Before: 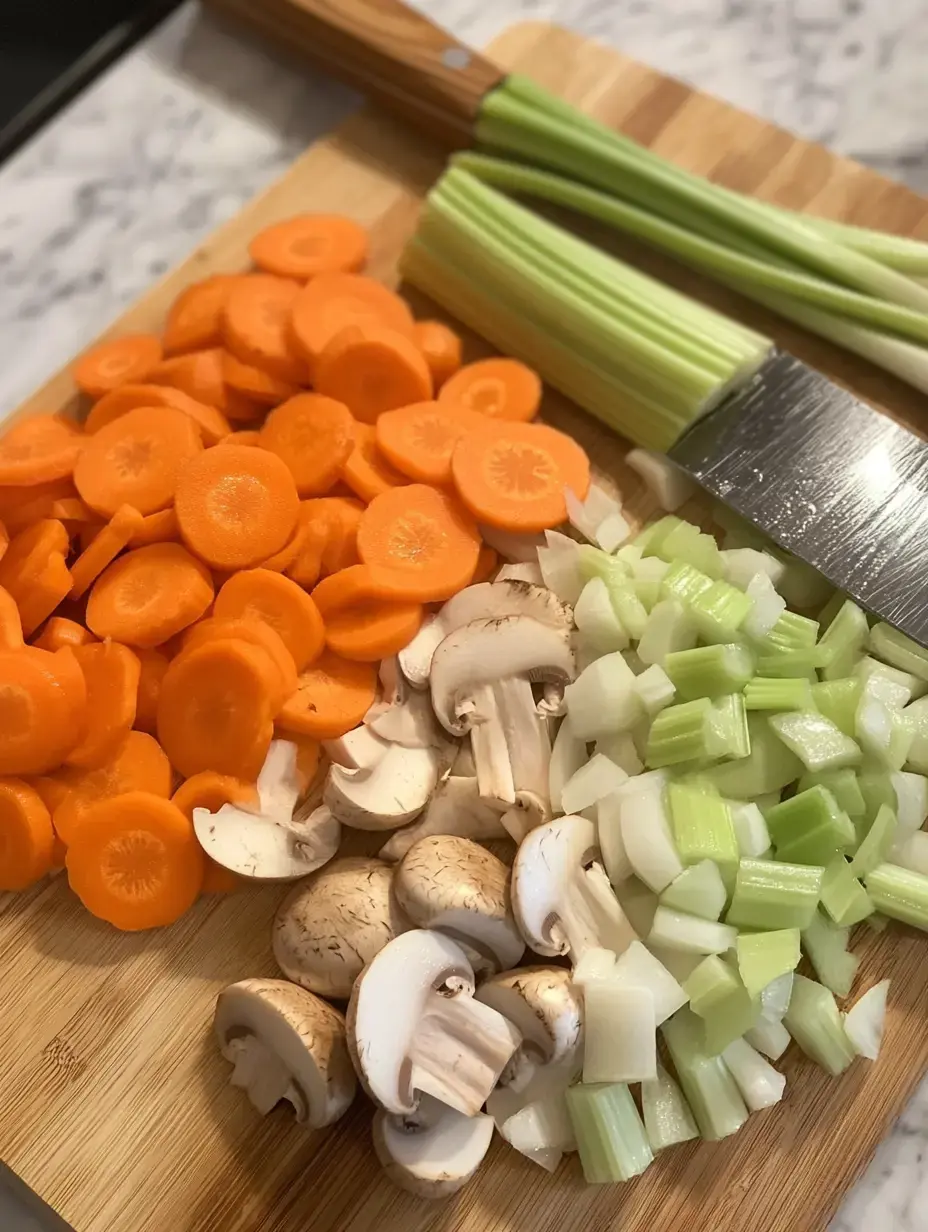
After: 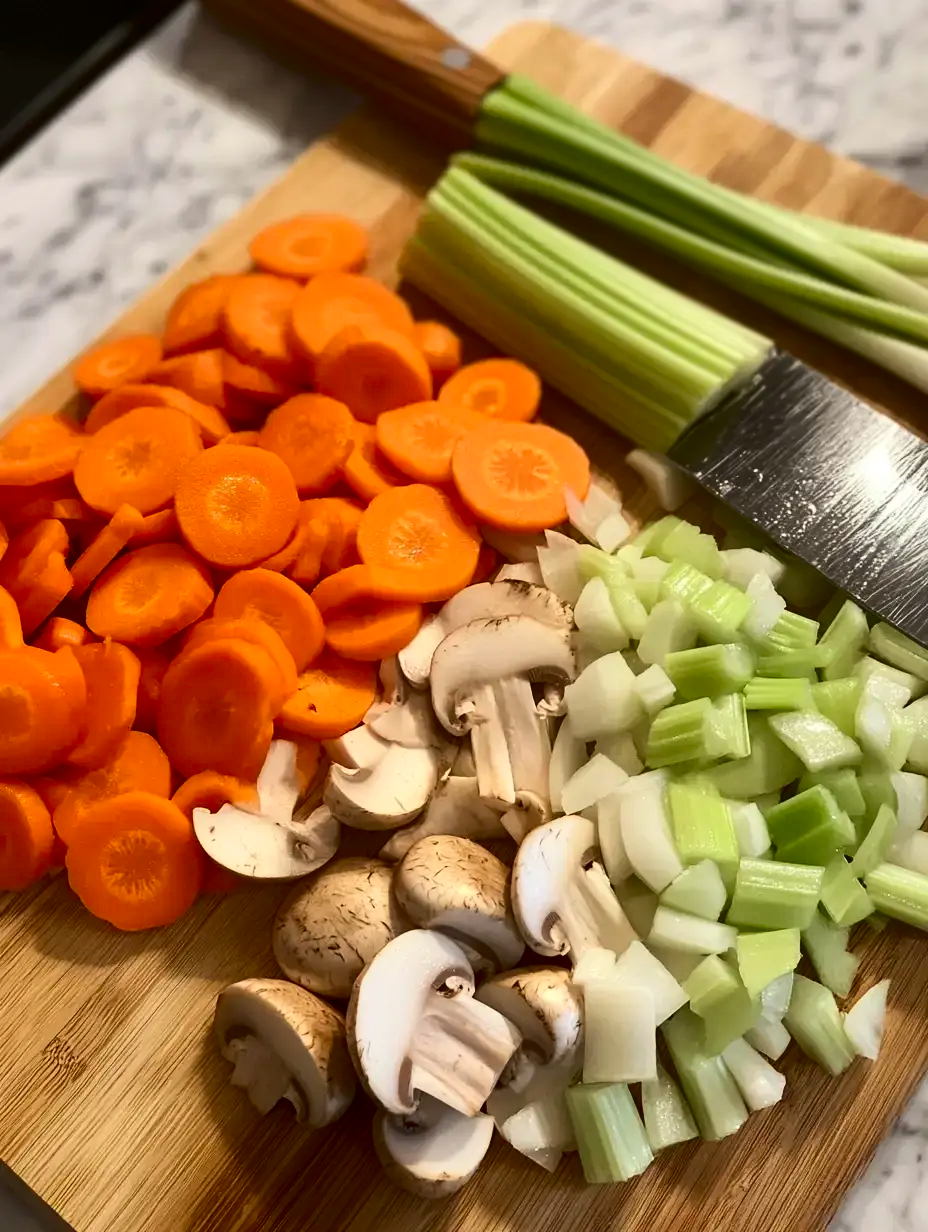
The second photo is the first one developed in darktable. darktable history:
contrast brightness saturation: contrast 0.212, brightness -0.107, saturation 0.211
